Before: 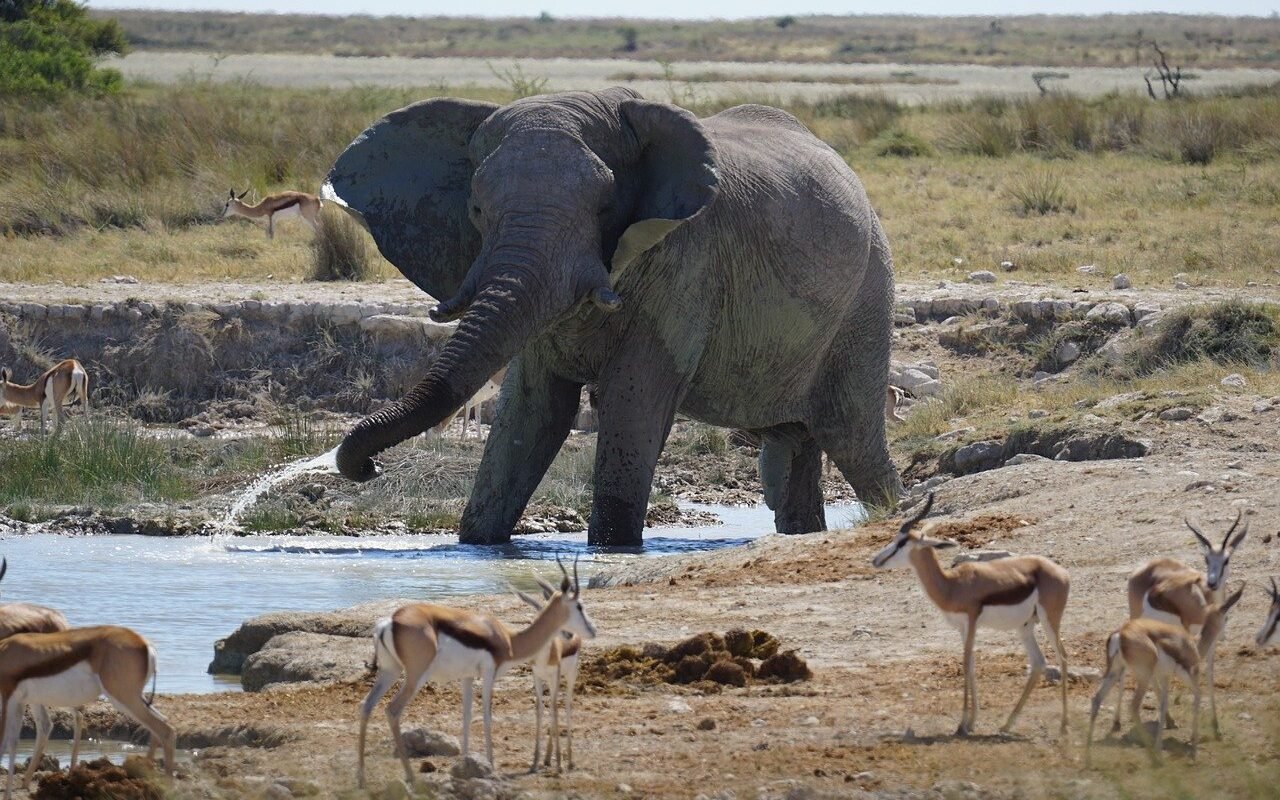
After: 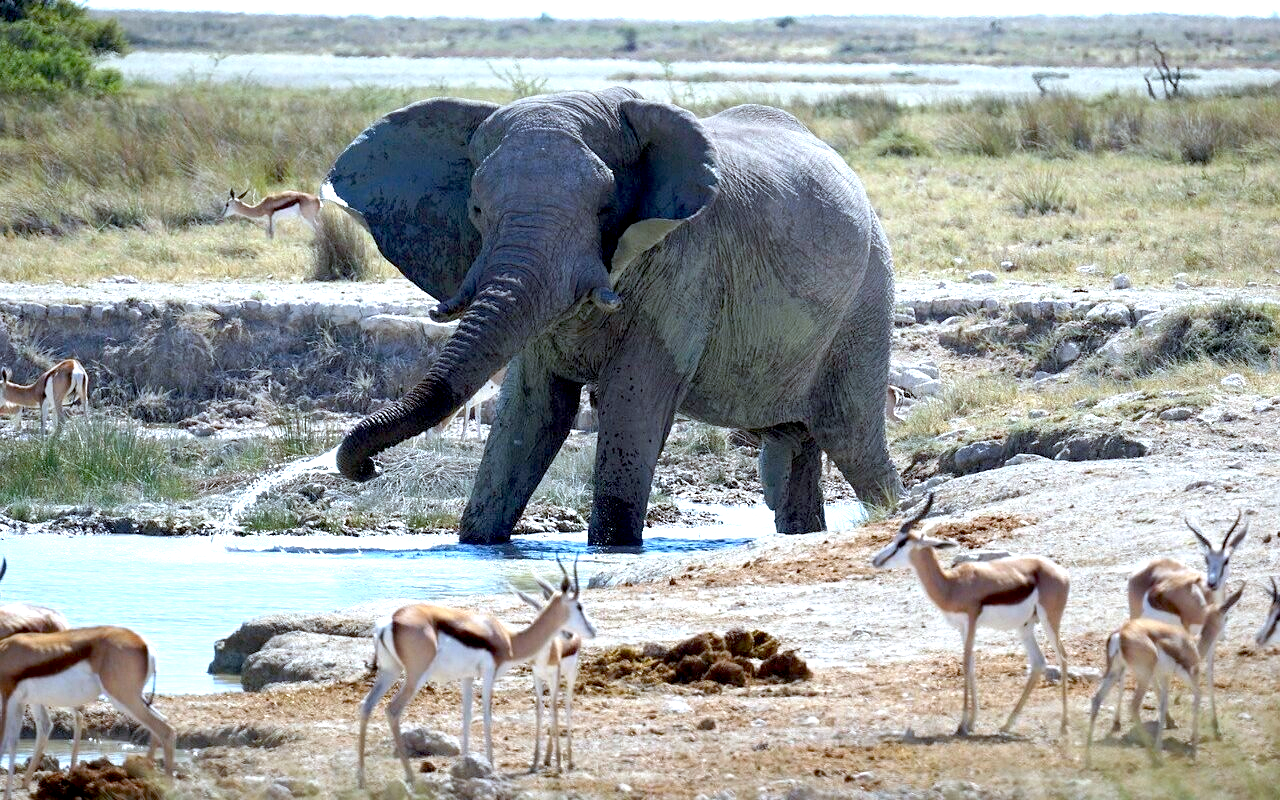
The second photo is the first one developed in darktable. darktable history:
white balance: red 0.98, blue 1.034
exposure: black level correction 0.011, exposure 1.088 EV, compensate exposure bias true, compensate highlight preservation false
color correction: highlights a* -4.18, highlights b* -10.81
